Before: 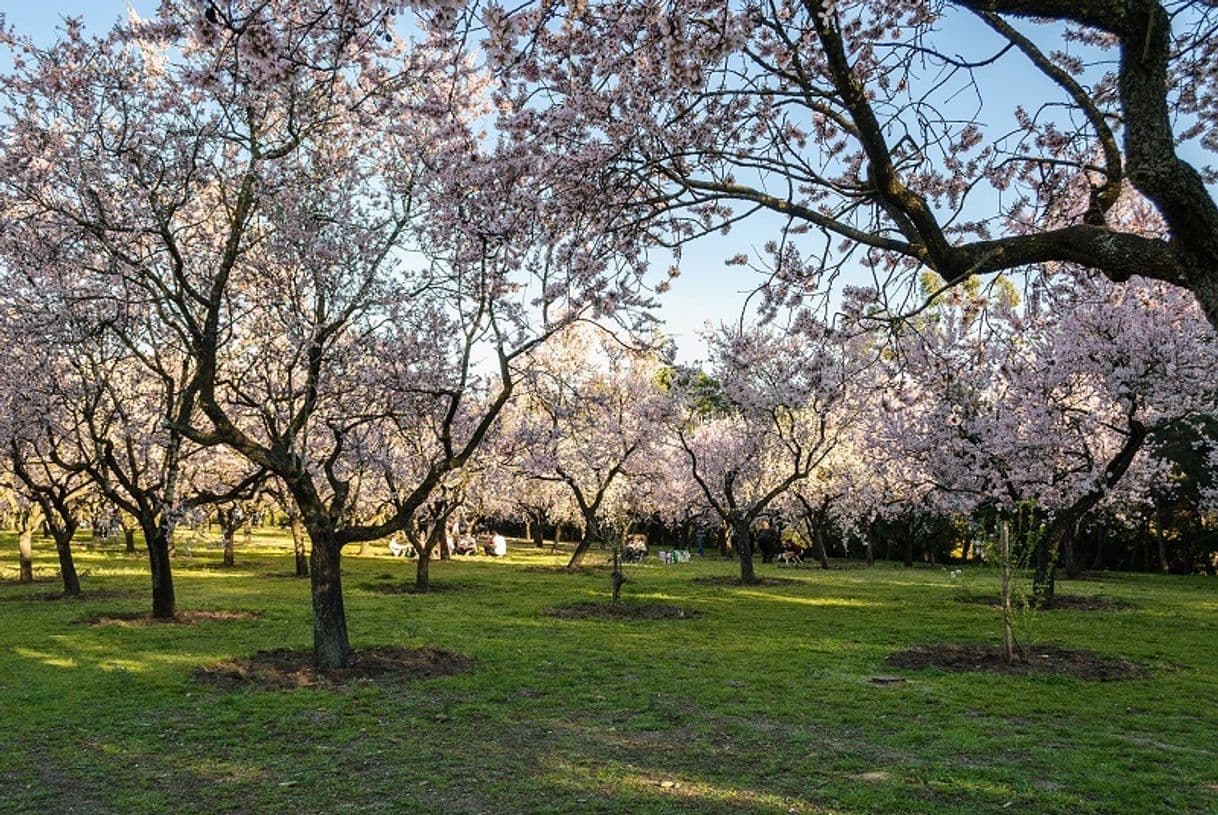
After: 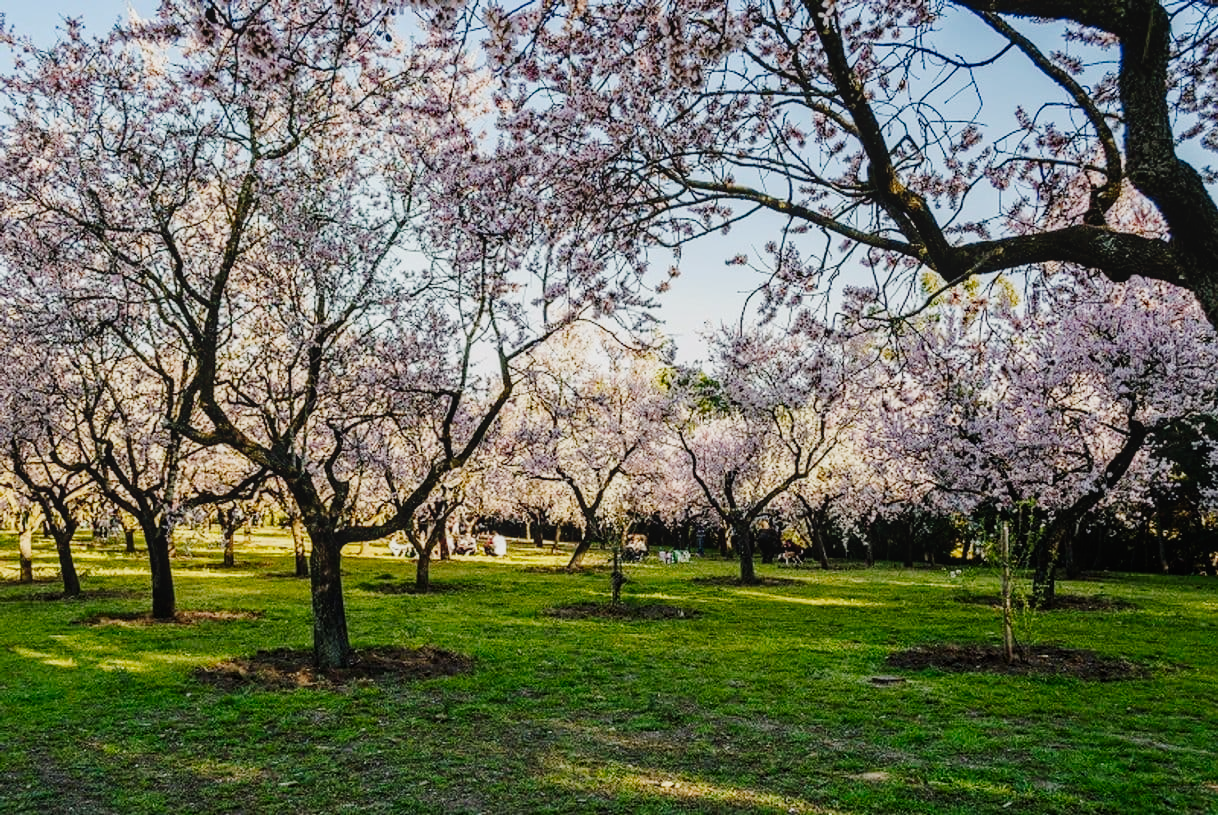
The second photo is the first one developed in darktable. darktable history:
haze removal: compatibility mode true, adaptive false
local contrast: detail 109%
tone curve: curves: ch0 [(0, 0) (0.049, 0.01) (0.154, 0.081) (0.491, 0.56) (0.739, 0.794) (0.992, 0.937)]; ch1 [(0, 0) (0.172, 0.123) (0.317, 0.272) (0.401, 0.422) (0.499, 0.497) (0.531, 0.54) (0.615, 0.603) (0.741, 0.783) (1, 1)]; ch2 [(0, 0) (0.411, 0.424) (0.462, 0.464) (0.502, 0.489) (0.544, 0.551) (0.686, 0.638) (1, 1)], preserve colors none
